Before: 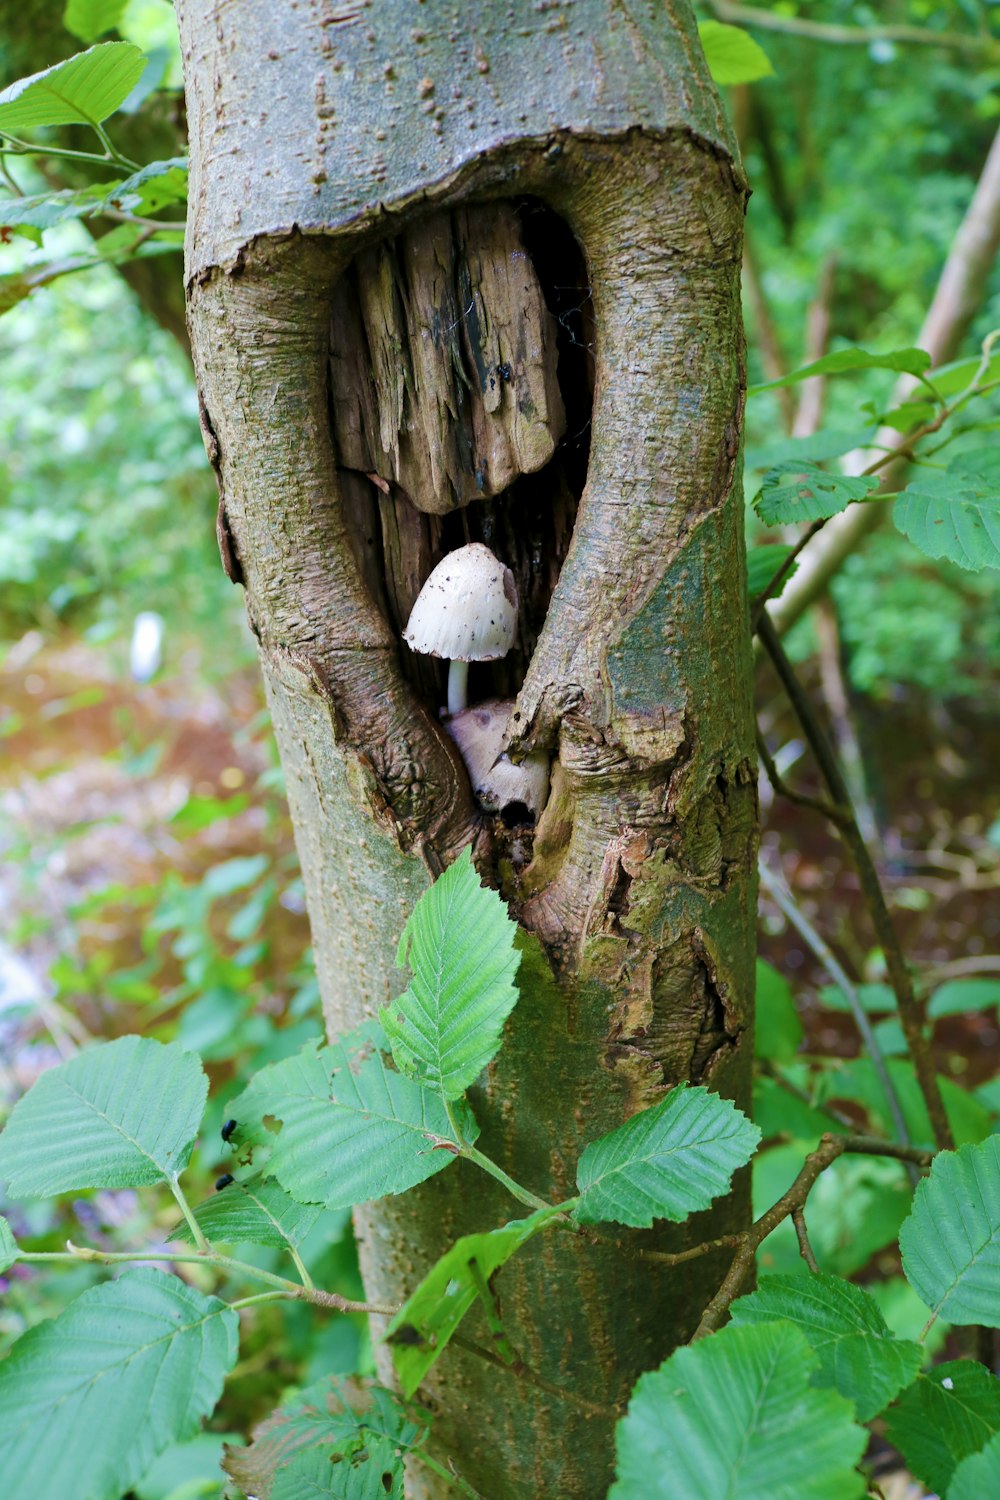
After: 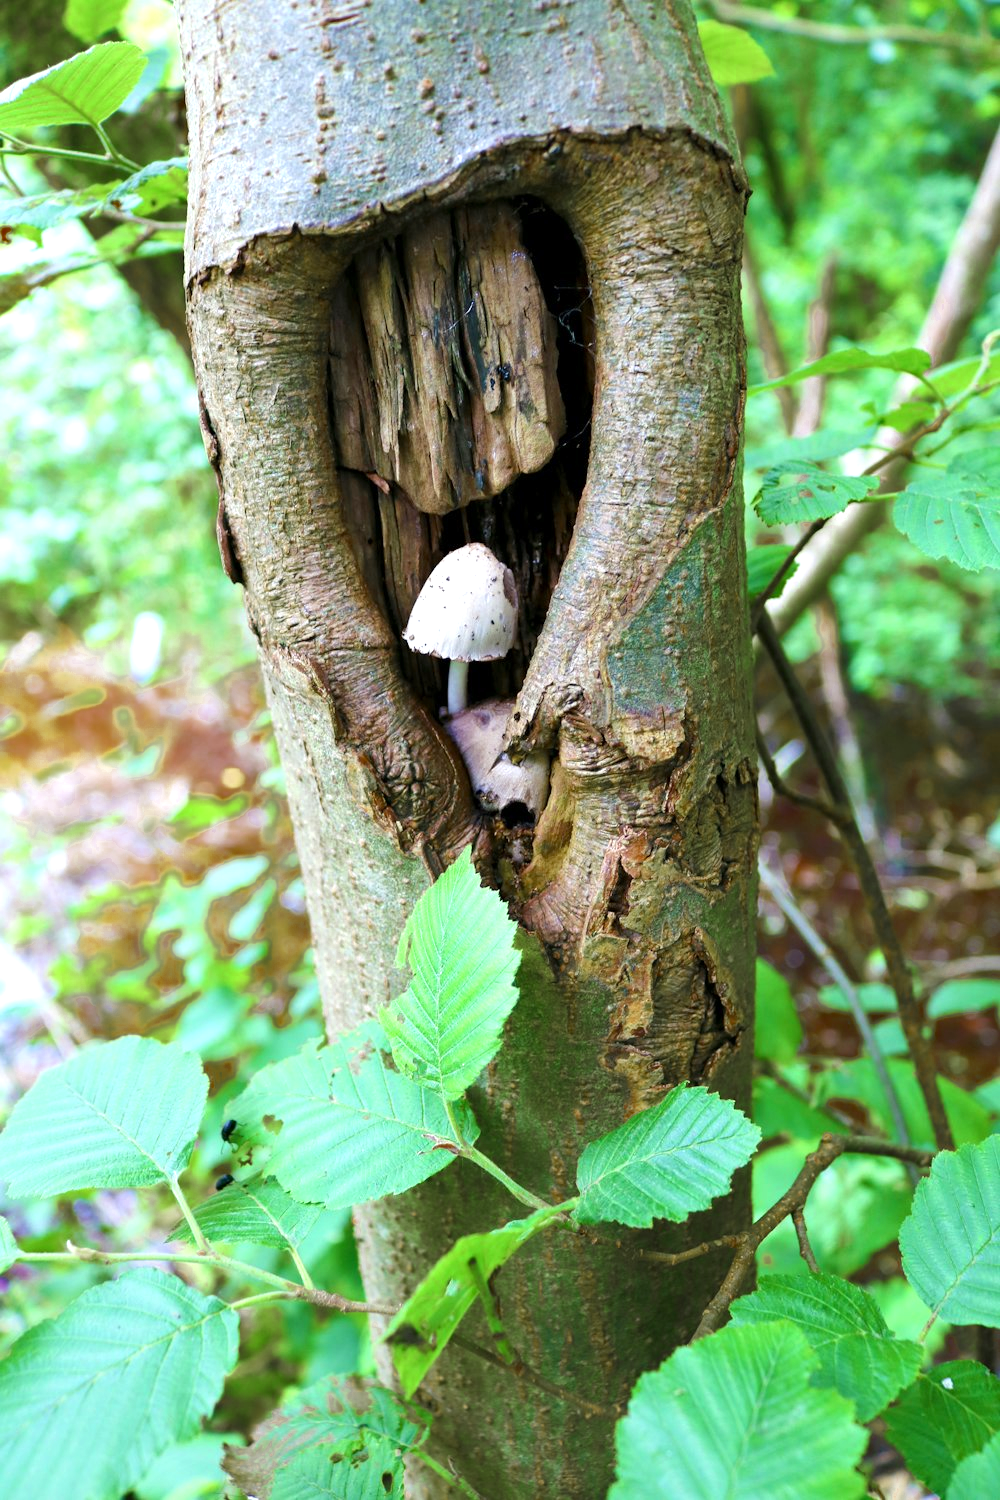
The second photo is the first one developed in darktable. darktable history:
exposure: exposure 0.6 EV, compensate highlight preservation false
color zones: curves: ch0 [(0.11, 0.396) (0.195, 0.36) (0.25, 0.5) (0.303, 0.412) (0.357, 0.544) (0.75, 0.5) (0.967, 0.328)]; ch1 [(0, 0.468) (0.112, 0.512) (0.202, 0.6) (0.25, 0.5) (0.307, 0.352) (0.357, 0.544) (0.75, 0.5) (0.963, 0.524)]
